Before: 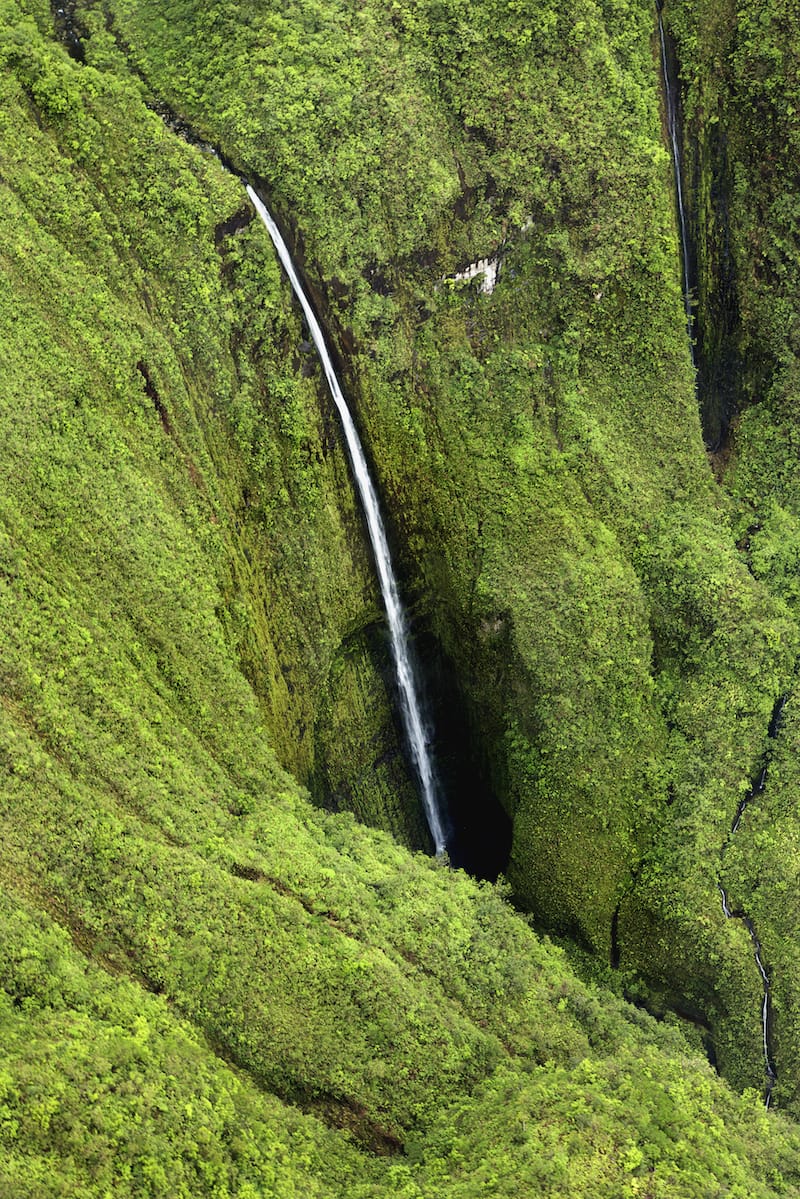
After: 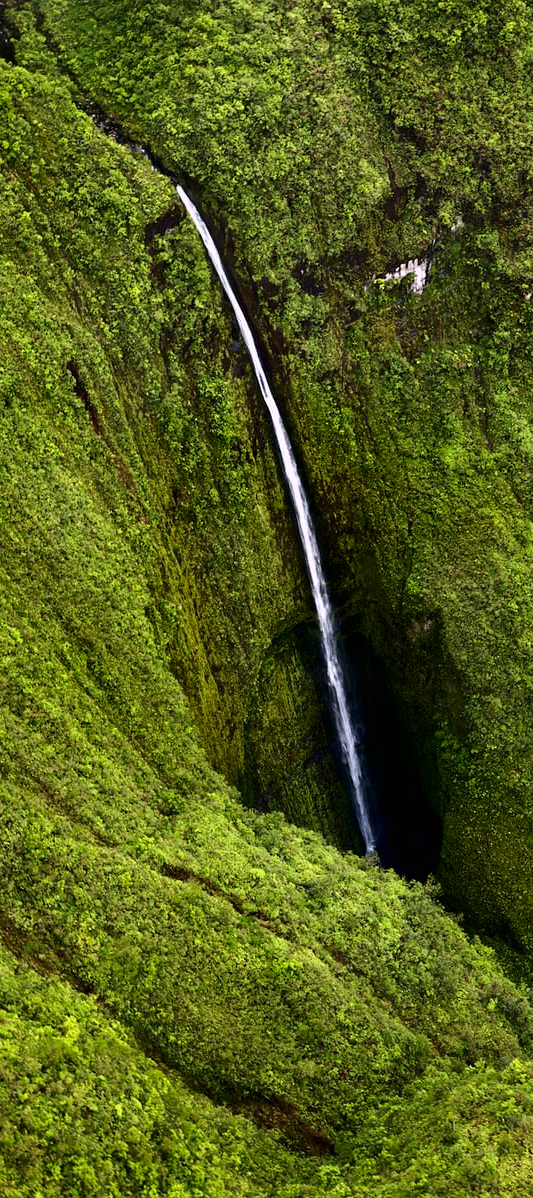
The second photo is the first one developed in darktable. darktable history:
crop and rotate: left 8.786%, right 24.548%
contrast brightness saturation: contrast 0.1, brightness -0.26, saturation 0.14
white balance: red 1.05, blue 1.072
